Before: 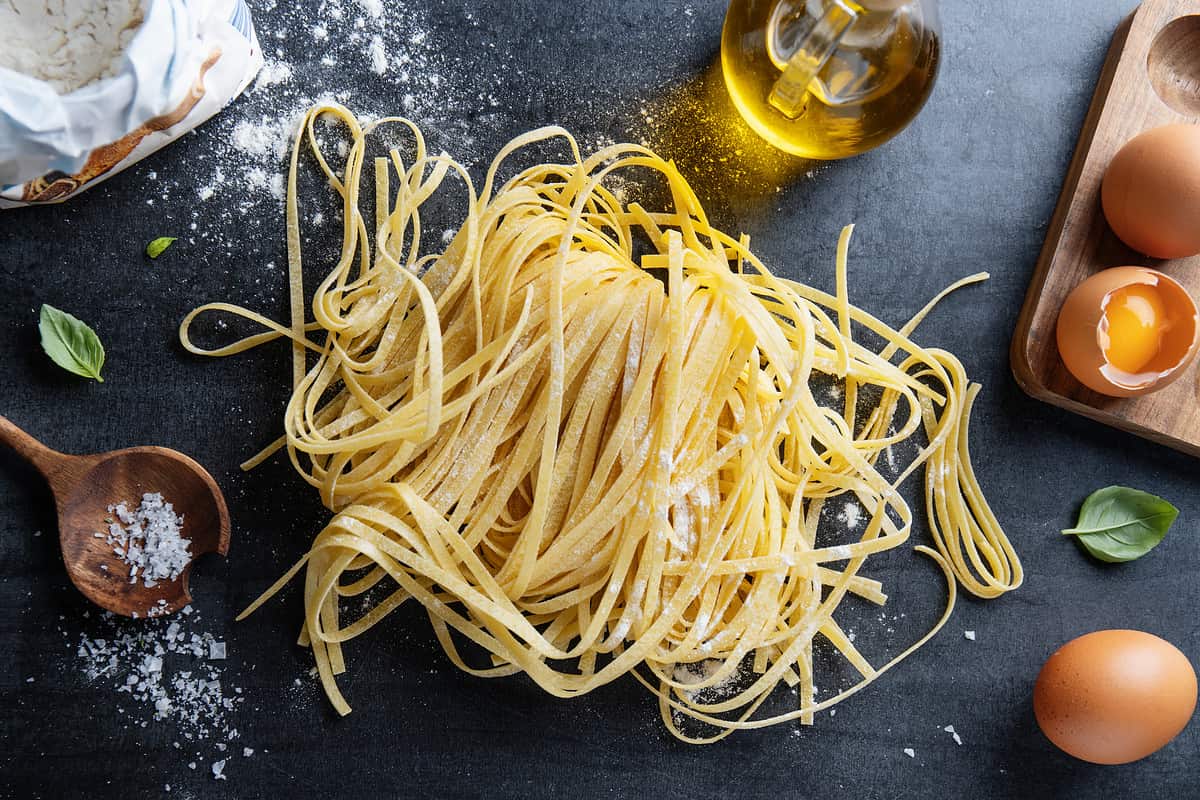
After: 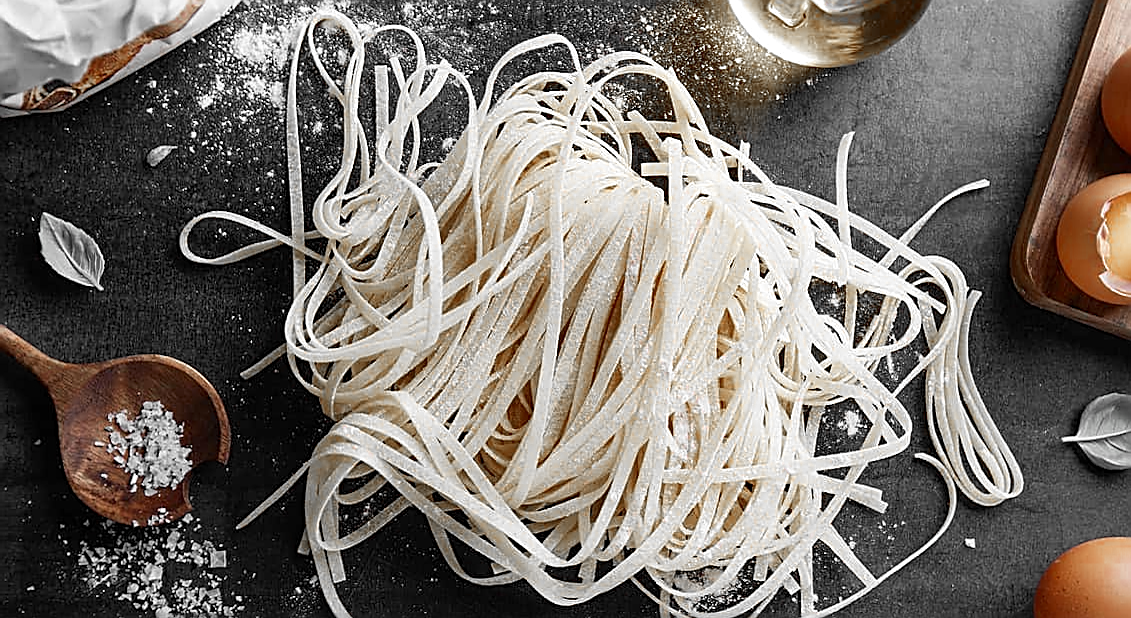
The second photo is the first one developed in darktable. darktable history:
crop and rotate: angle 0.059°, top 11.545%, right 5.556%, bottom 11.07%
color zones: curves: ch0 [(0, 0.497) (0.096, 0.361) (0.221, 0.538) (0.429, 0.5) (0.571, 0.5) (0.714, 0.5) (0.857, 0.5) (1, 0.497)]; ch1 [(0, 0.5) (0.143, 0.5) (0.257, -0.002) (0.429, 0.04) (0.571, -0.001) (0.714, -0.015) (0.857, 0.024) (1, 0.5)]
sharpen: amount 0.911
